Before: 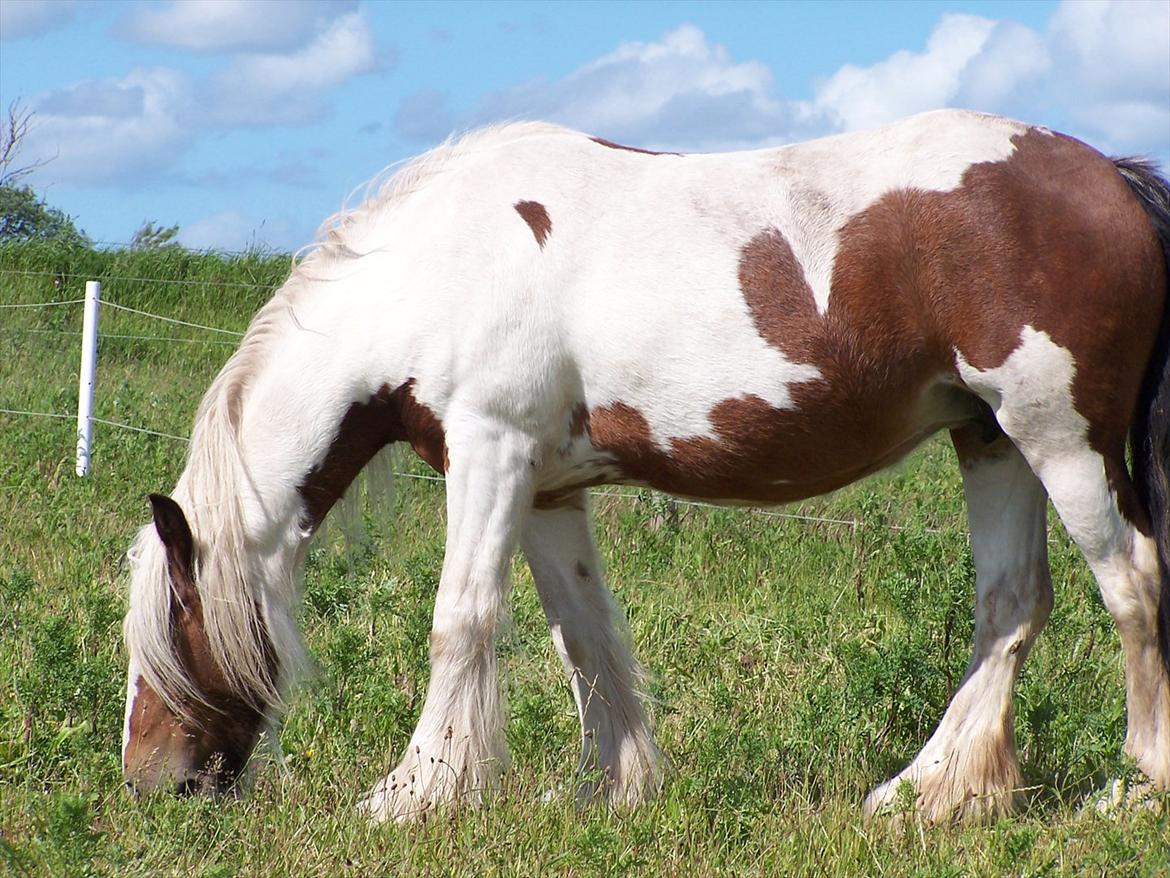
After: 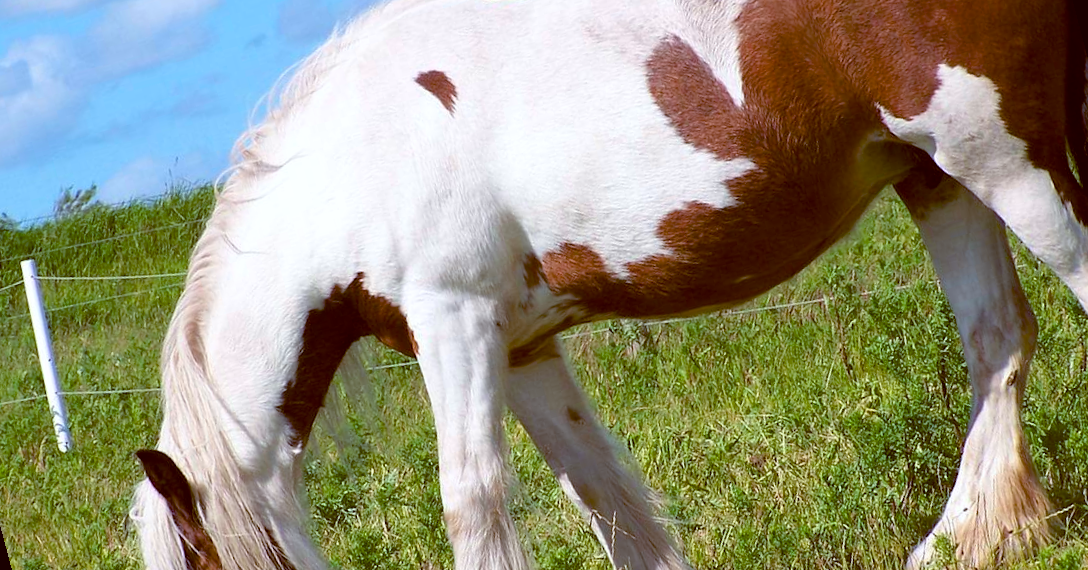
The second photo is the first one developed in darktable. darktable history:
color balance: lift [1, 1.015, 1.004, 0.985], gamma [1, 0.958, 0.971, 1.042], gain [1, 0.956, 0.977, 1.044]
color balance rgb: perceptual saturation grading › global saturation 20%, global vibrance 20%
shadows and highlights: radius 334.93, shadows 63.48, highlights 6.06, compress 87.7%, highlights color adjustment 39.73%, soften with gaussian
rotate and perspective: rotation -14.8°, crop left 0.1, crop right 0.903, crop top 0.25, crop bottom 0.748
